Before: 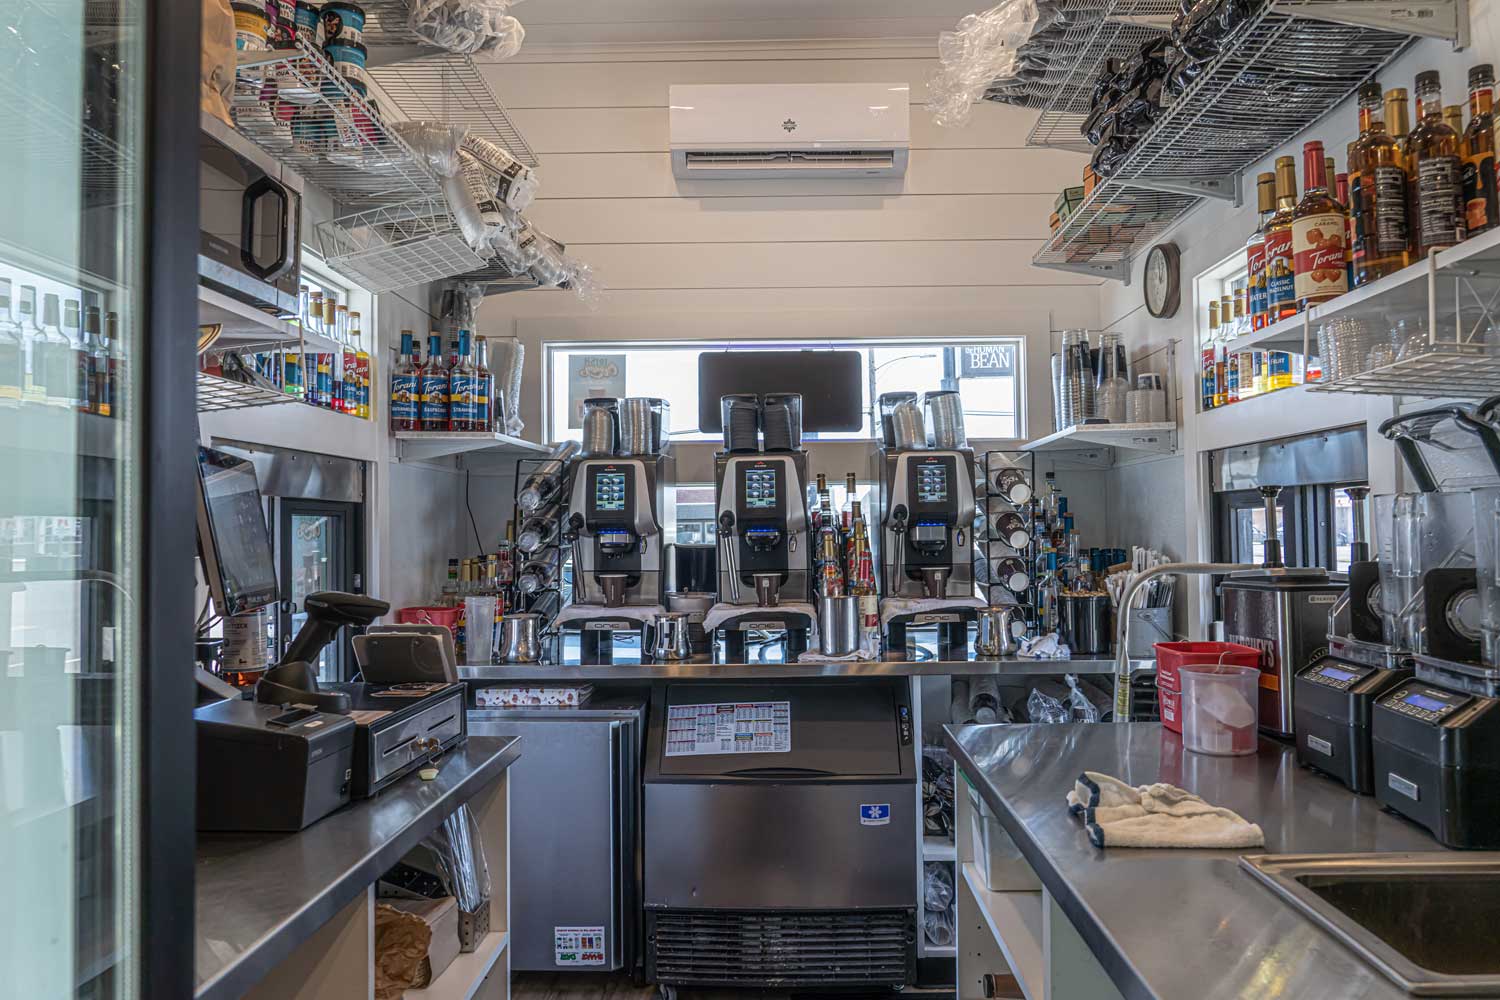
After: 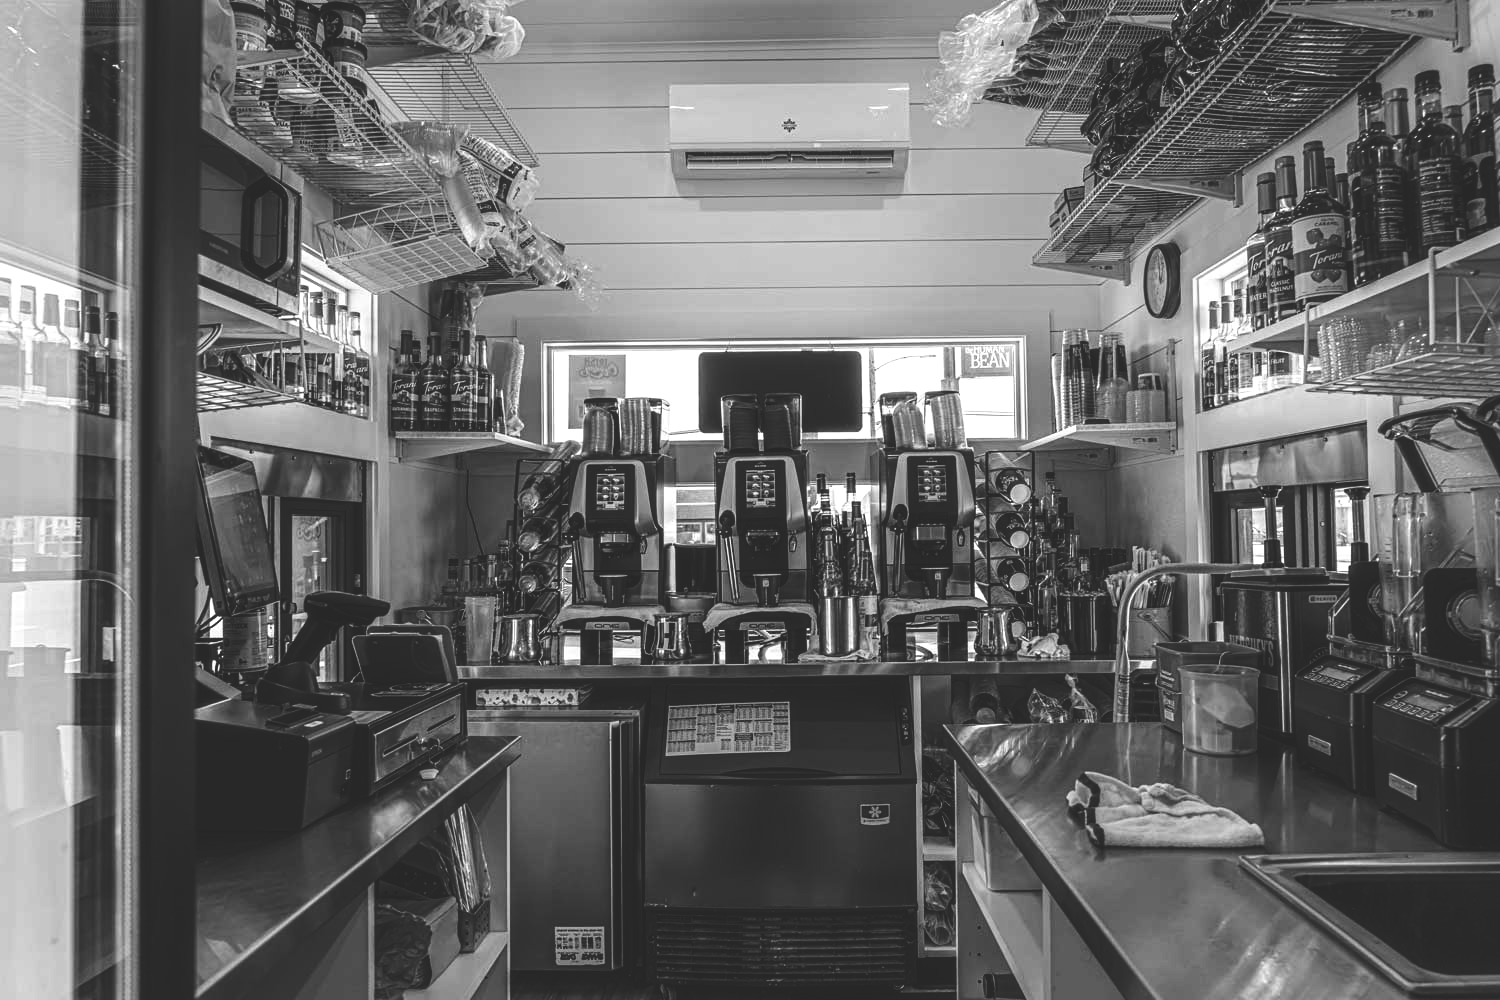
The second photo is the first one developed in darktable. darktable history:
tone equalizer: -8 EV -0.417 EV, -7 EV -0.389 EV, -6 EV -0.333 EV, -5 EV -0.222 EV, -3 EV 0.222 EV, -2 EV 0.333 EV, -1 EV 0.389 EV, +0 EV 0.417 EV, edges refinement/feathering 500, mask exposure compensation -1.57 EV, preserve details no
monochrome: a -6.99, b 35.61, size 1.4
contrast brightness saturation: contrast 0.14
rgb curve: curves: ch0 [(0, 0.186) (0.314, 0.284) (0.775, 0.708) (1, 1)], compensate middle gray true, preserve colors none
